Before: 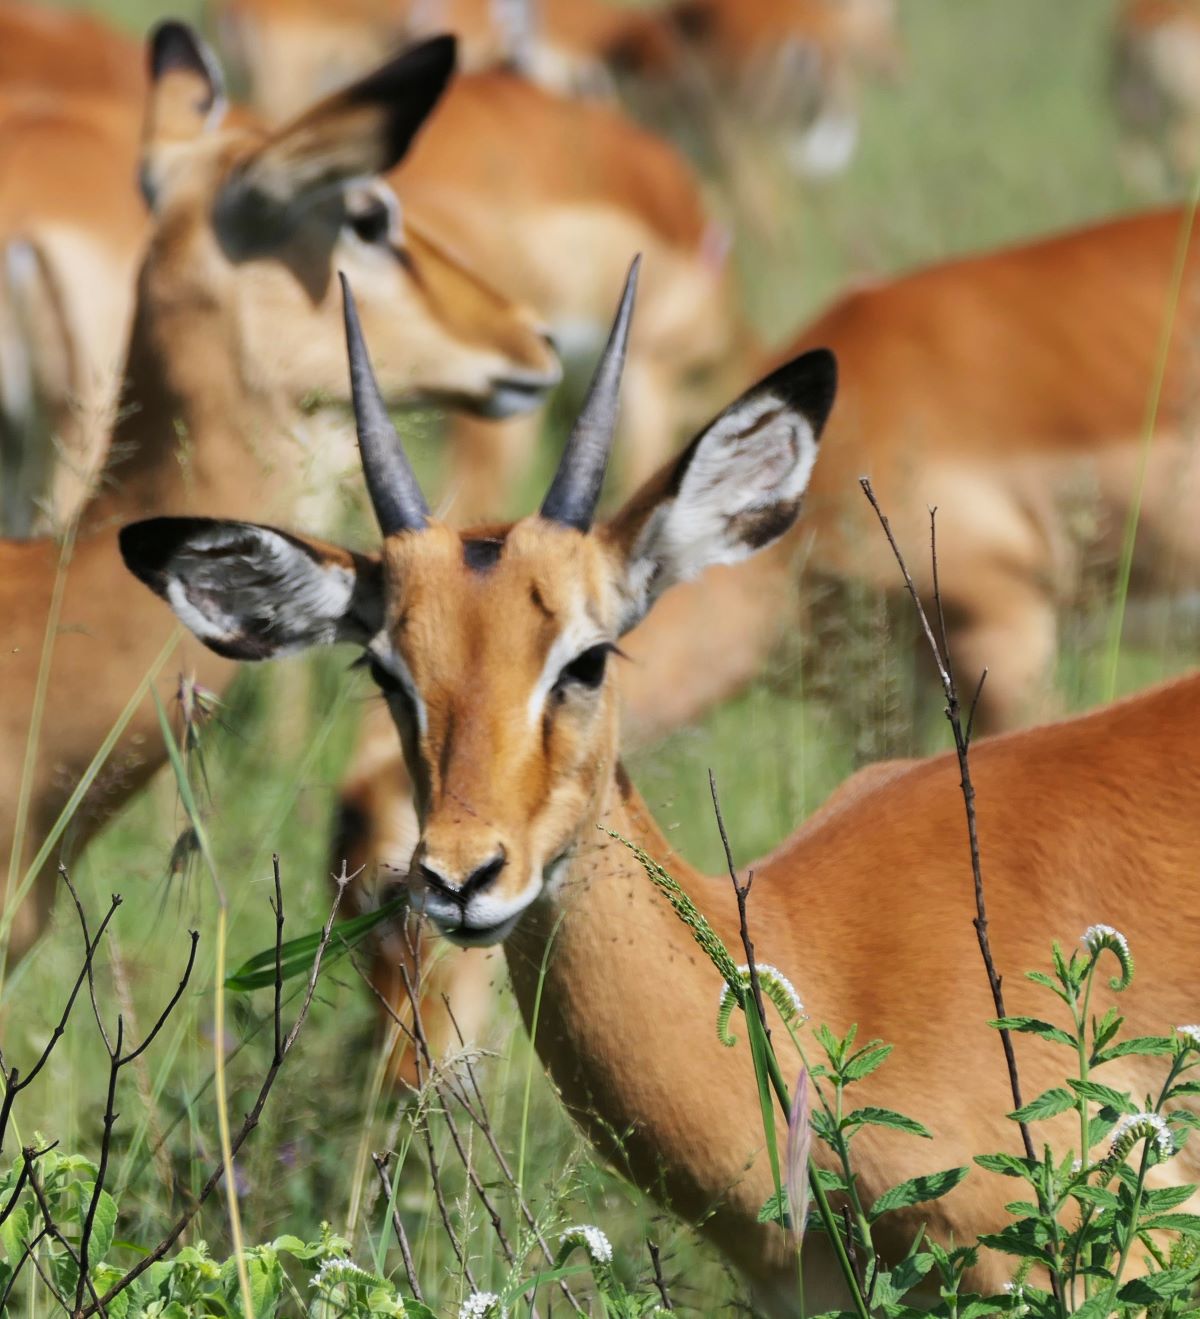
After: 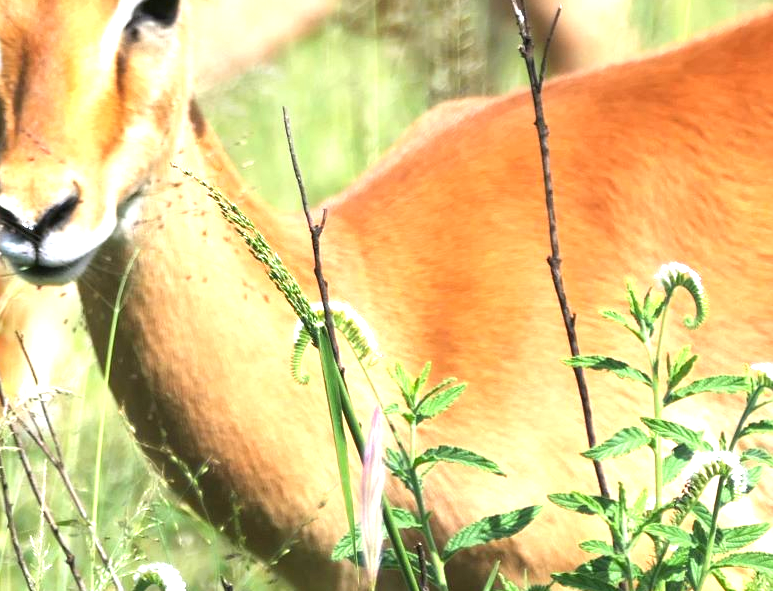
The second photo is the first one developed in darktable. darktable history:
crop and rotate: left 35.509%, top 50.238%, bottom 4.934%
exposure: black level correction 0, exposure 1.5 EV, compensate exposure bias true, compensate highlight preservation false
